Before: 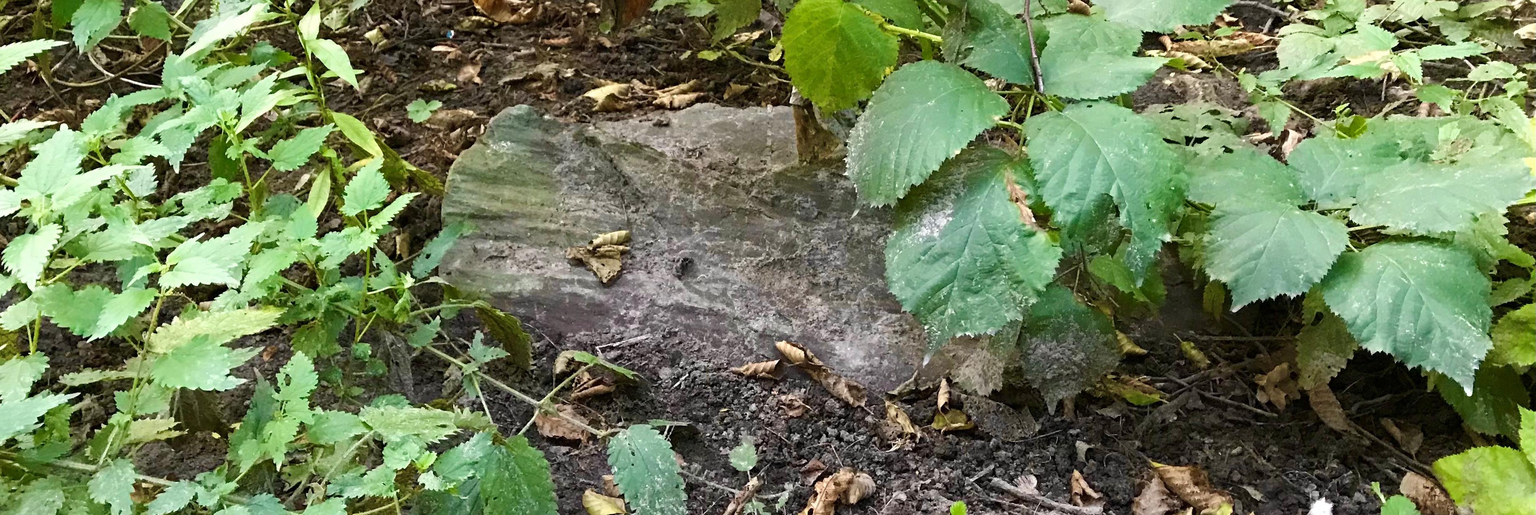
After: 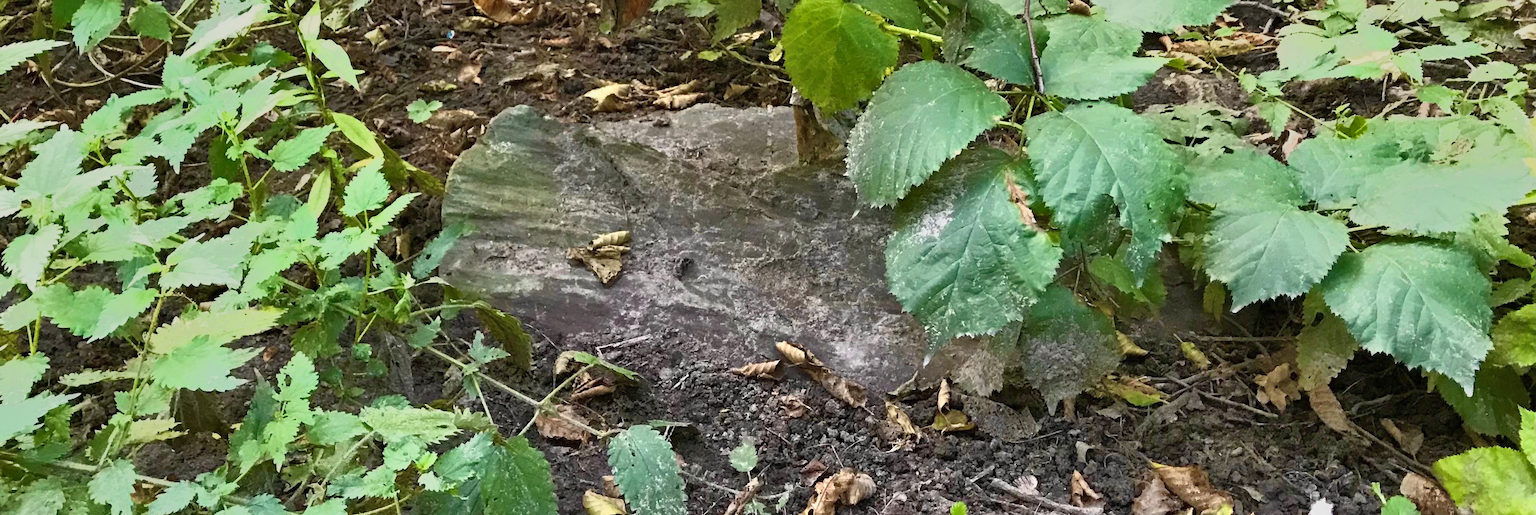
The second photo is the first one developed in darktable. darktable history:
shadows and highlights: shadows 60, soften with gaussian
tone equalizer: -7 EV -0.63 EV, -6 EV 1 EV, -5 EV -0.45 EV, -4 EV 0.43 EV, -3 EV 0.41 EV, -2 EV 0.15 EV, -1 EV -0.15 EV, +0 EV -0.39 EV, smoothing diameter 25%, edges refinement/feathering 10, preserve details guided filter
